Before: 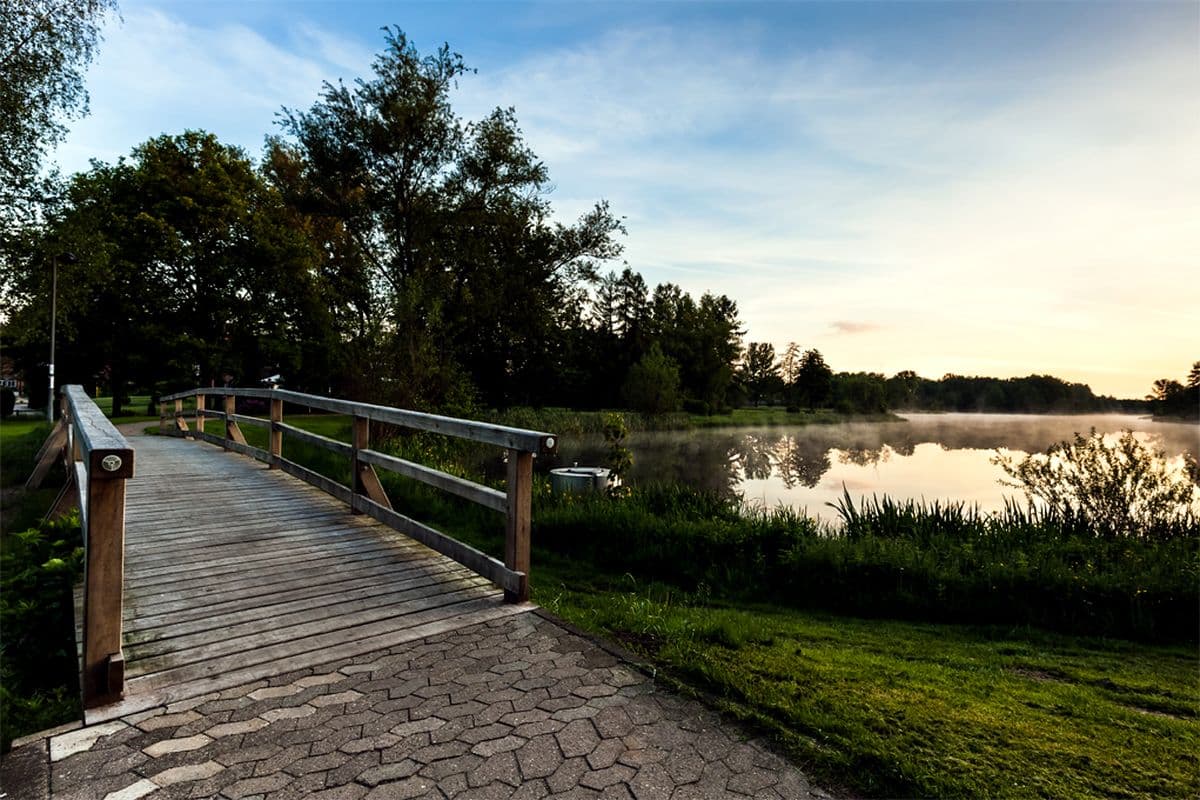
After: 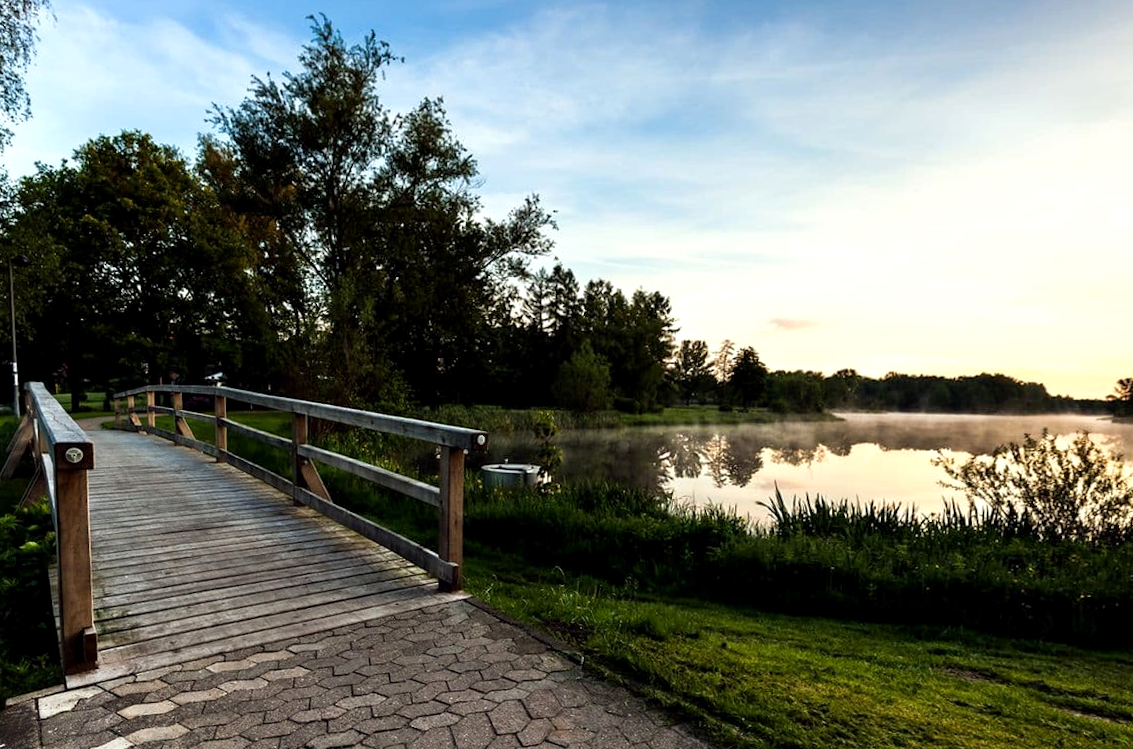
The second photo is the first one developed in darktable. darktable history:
rotate and perspective: rotation 0.062°, lens shift (vertical) 0.115, lens shift (horizontal) -0.133, crop left 0.047, crop right 0.94, crop top 0.061, crop bottom 0.94
exposure: black level correction 0.001, exposure 0.191 EV, compensate highlight preservation false
